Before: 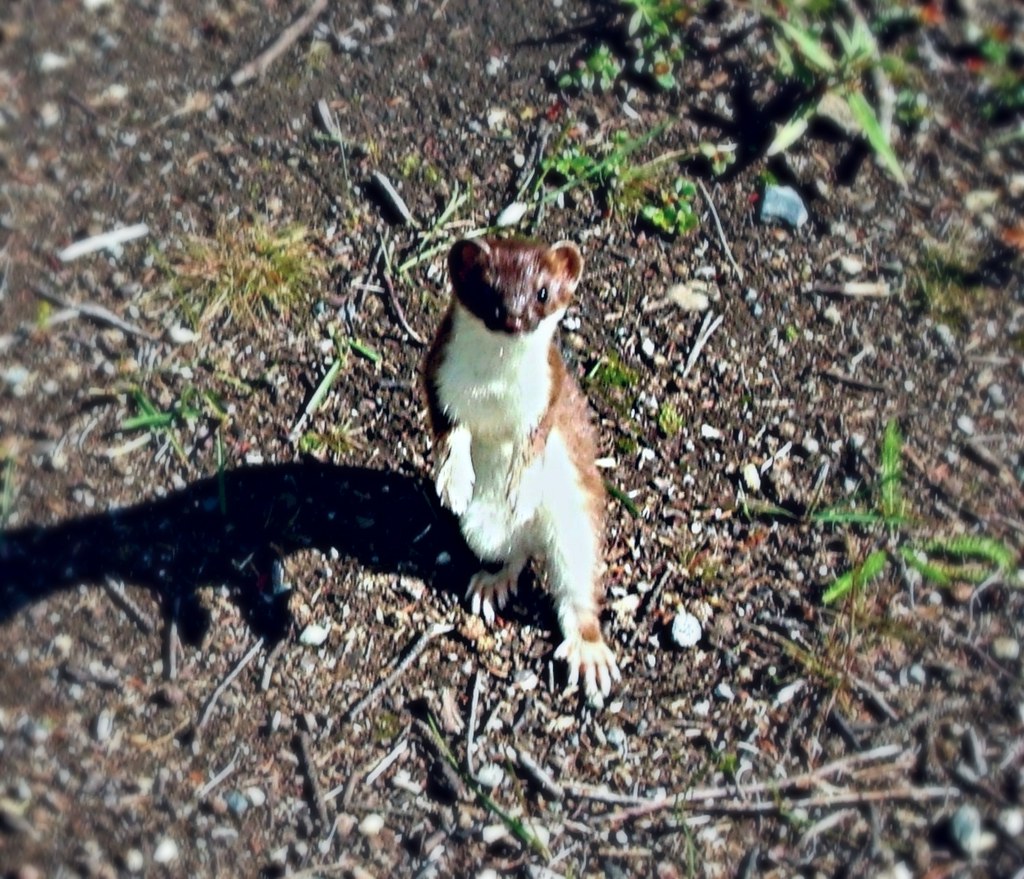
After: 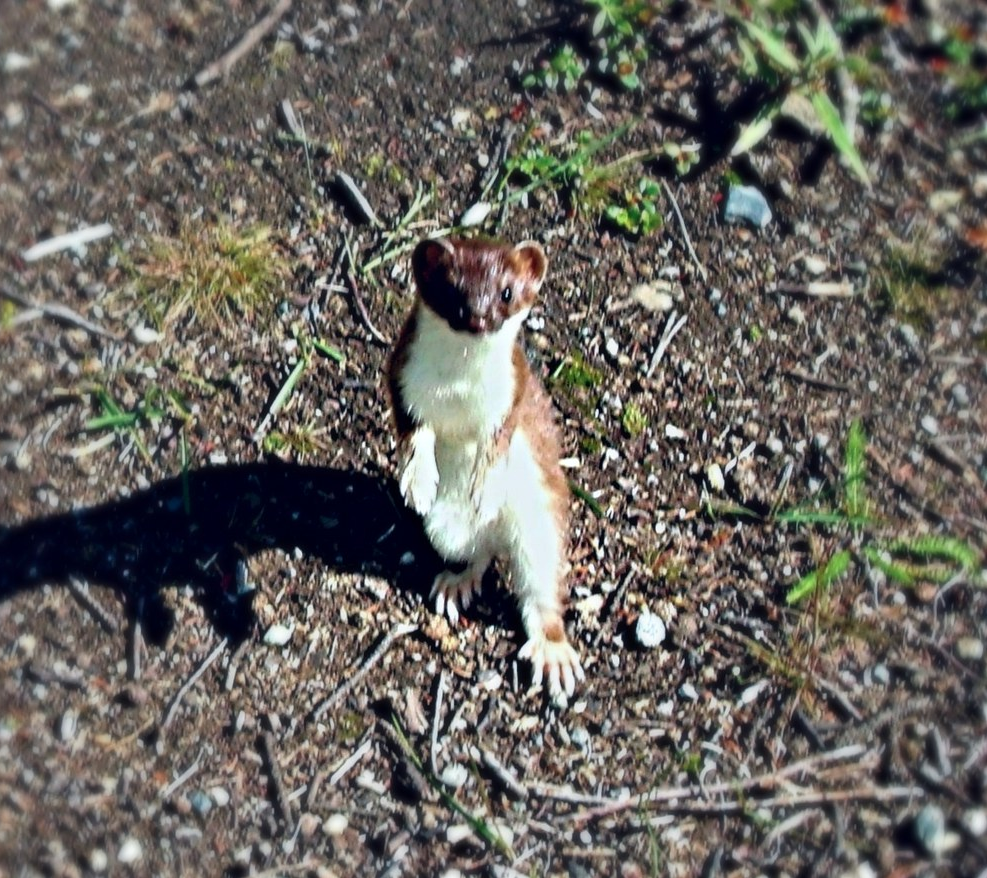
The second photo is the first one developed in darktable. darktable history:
crop and rotate: left 3.527%
tone equalizer: on, module defaults
